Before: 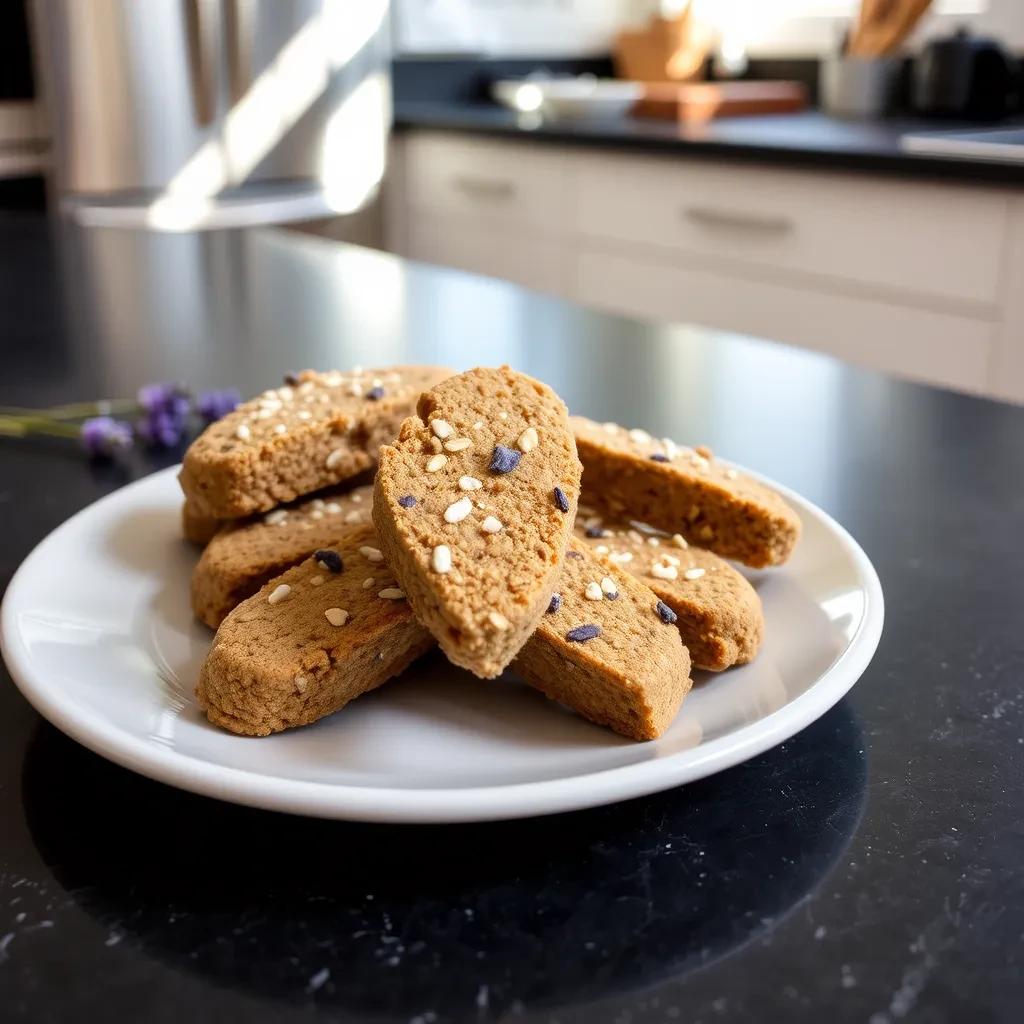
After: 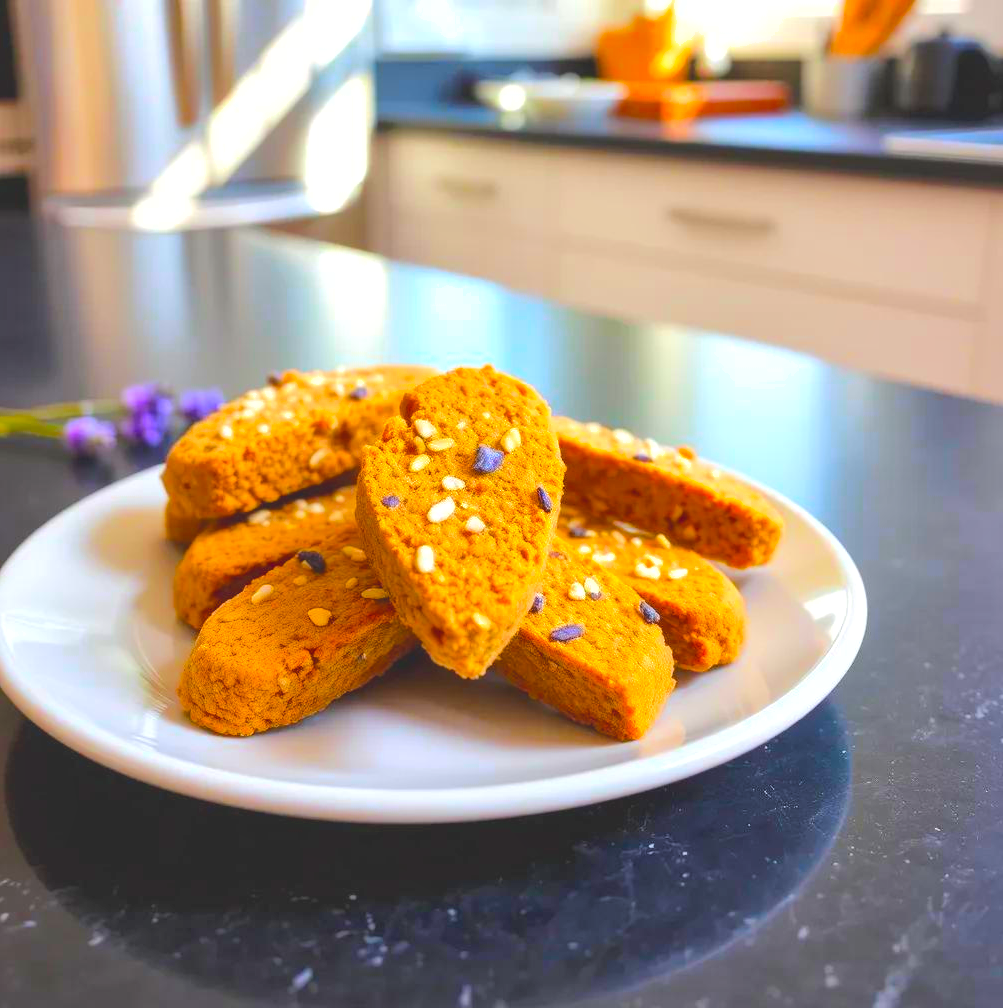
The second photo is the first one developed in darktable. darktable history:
base curve: curves: ch0 [(0, 0) (0.158, 0.273) (0.879, 0.895) (1, 1)]
color balance rgb: power › hue 60.28°, linear chroma grading › global chroma 15.467%, perceptual saturation grading › global saturation 30.597%, contrast 4.836%
exposure: black level correction -0.004, exposure 0.053 EV, compensate exposure bias true, compensate highlight preservation false
shadows and highlights: highlights color adjustment 42.4%
color zones: curves: ch0 [(0.068, 0.464) (0.25, 0.5) (0.48, 0.508) (0.75, 0.536) (0.886, 0.476) (0.967, 0.456)]; ch1 [(0.066, 0.456) (0.25, 0.5) (0.616, 0.508) (0.746, 0.56) (0.934, 0.444)]
crop: left 1.674%, right 0.287%, bottom 1.522%
contrast brightness saturation: contrast 0.068, brightness 0.176, saturation 0.416
